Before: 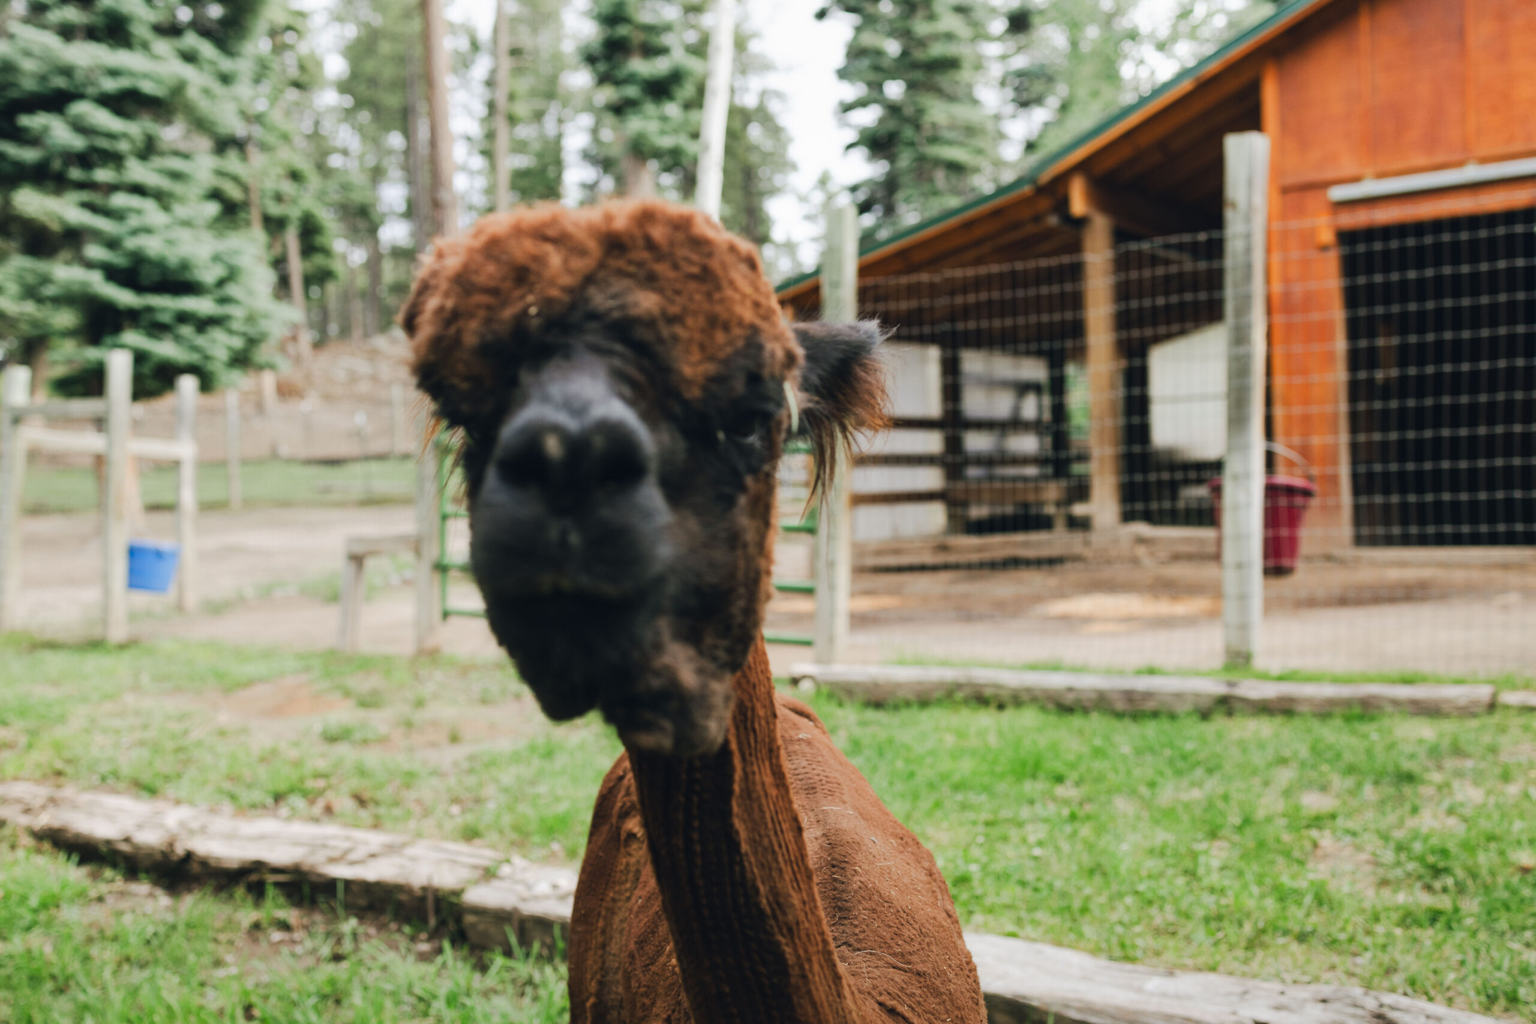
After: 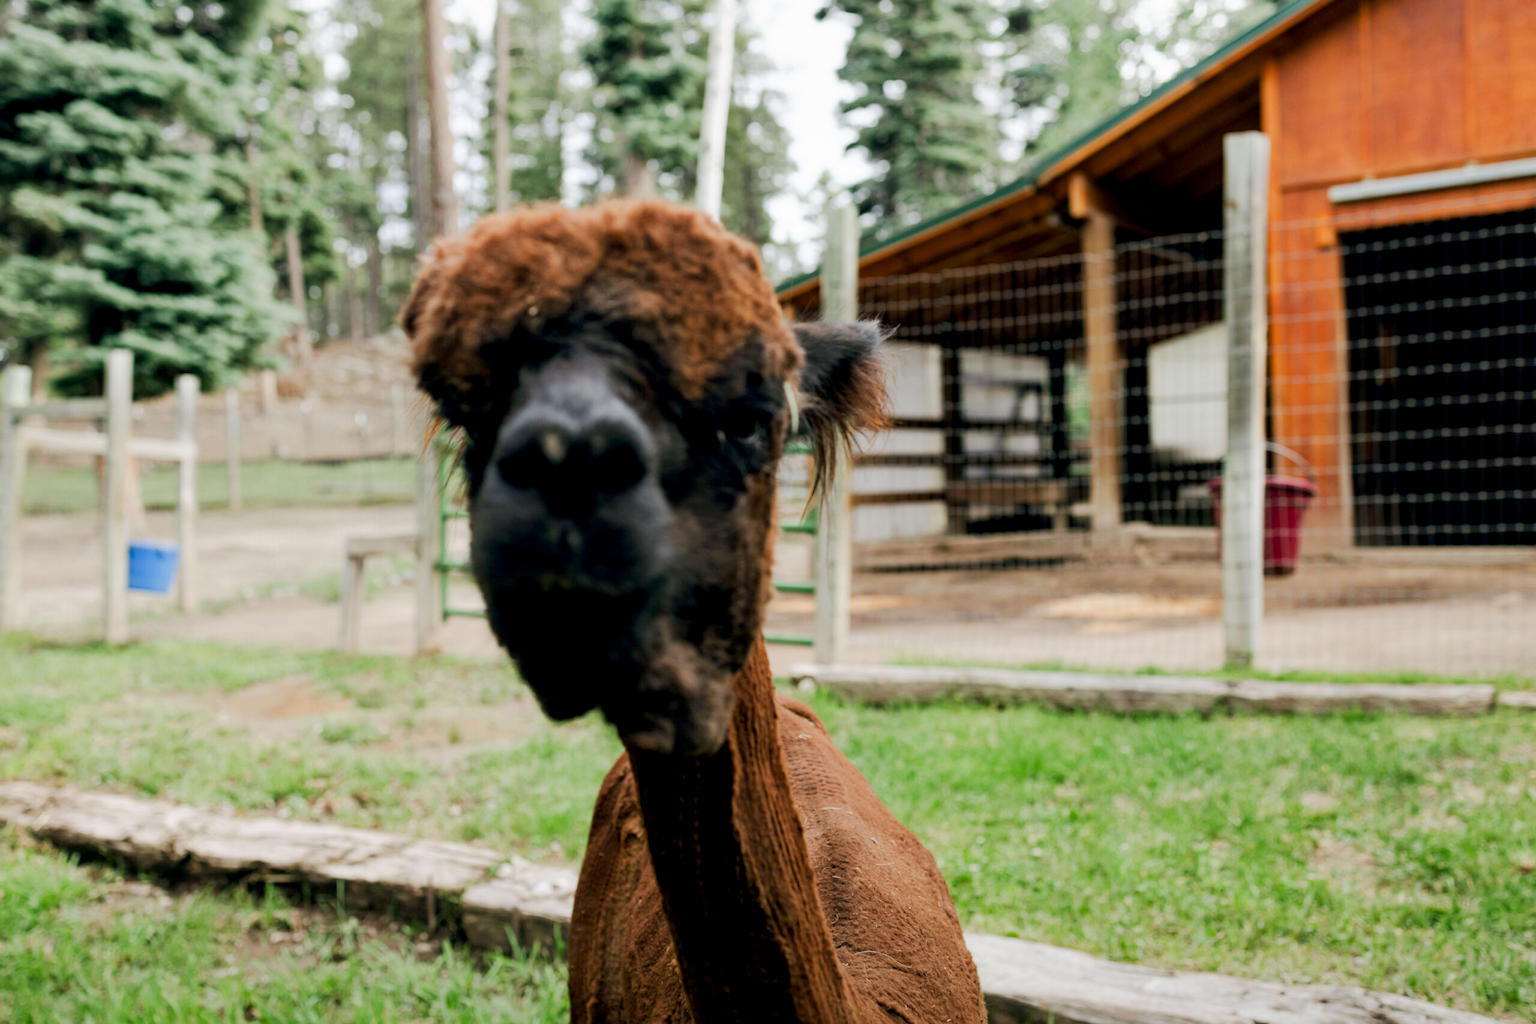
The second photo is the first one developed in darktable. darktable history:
exposure: black level correction 0.01, exposure 0.009 EV, compensate highlight preservation false
